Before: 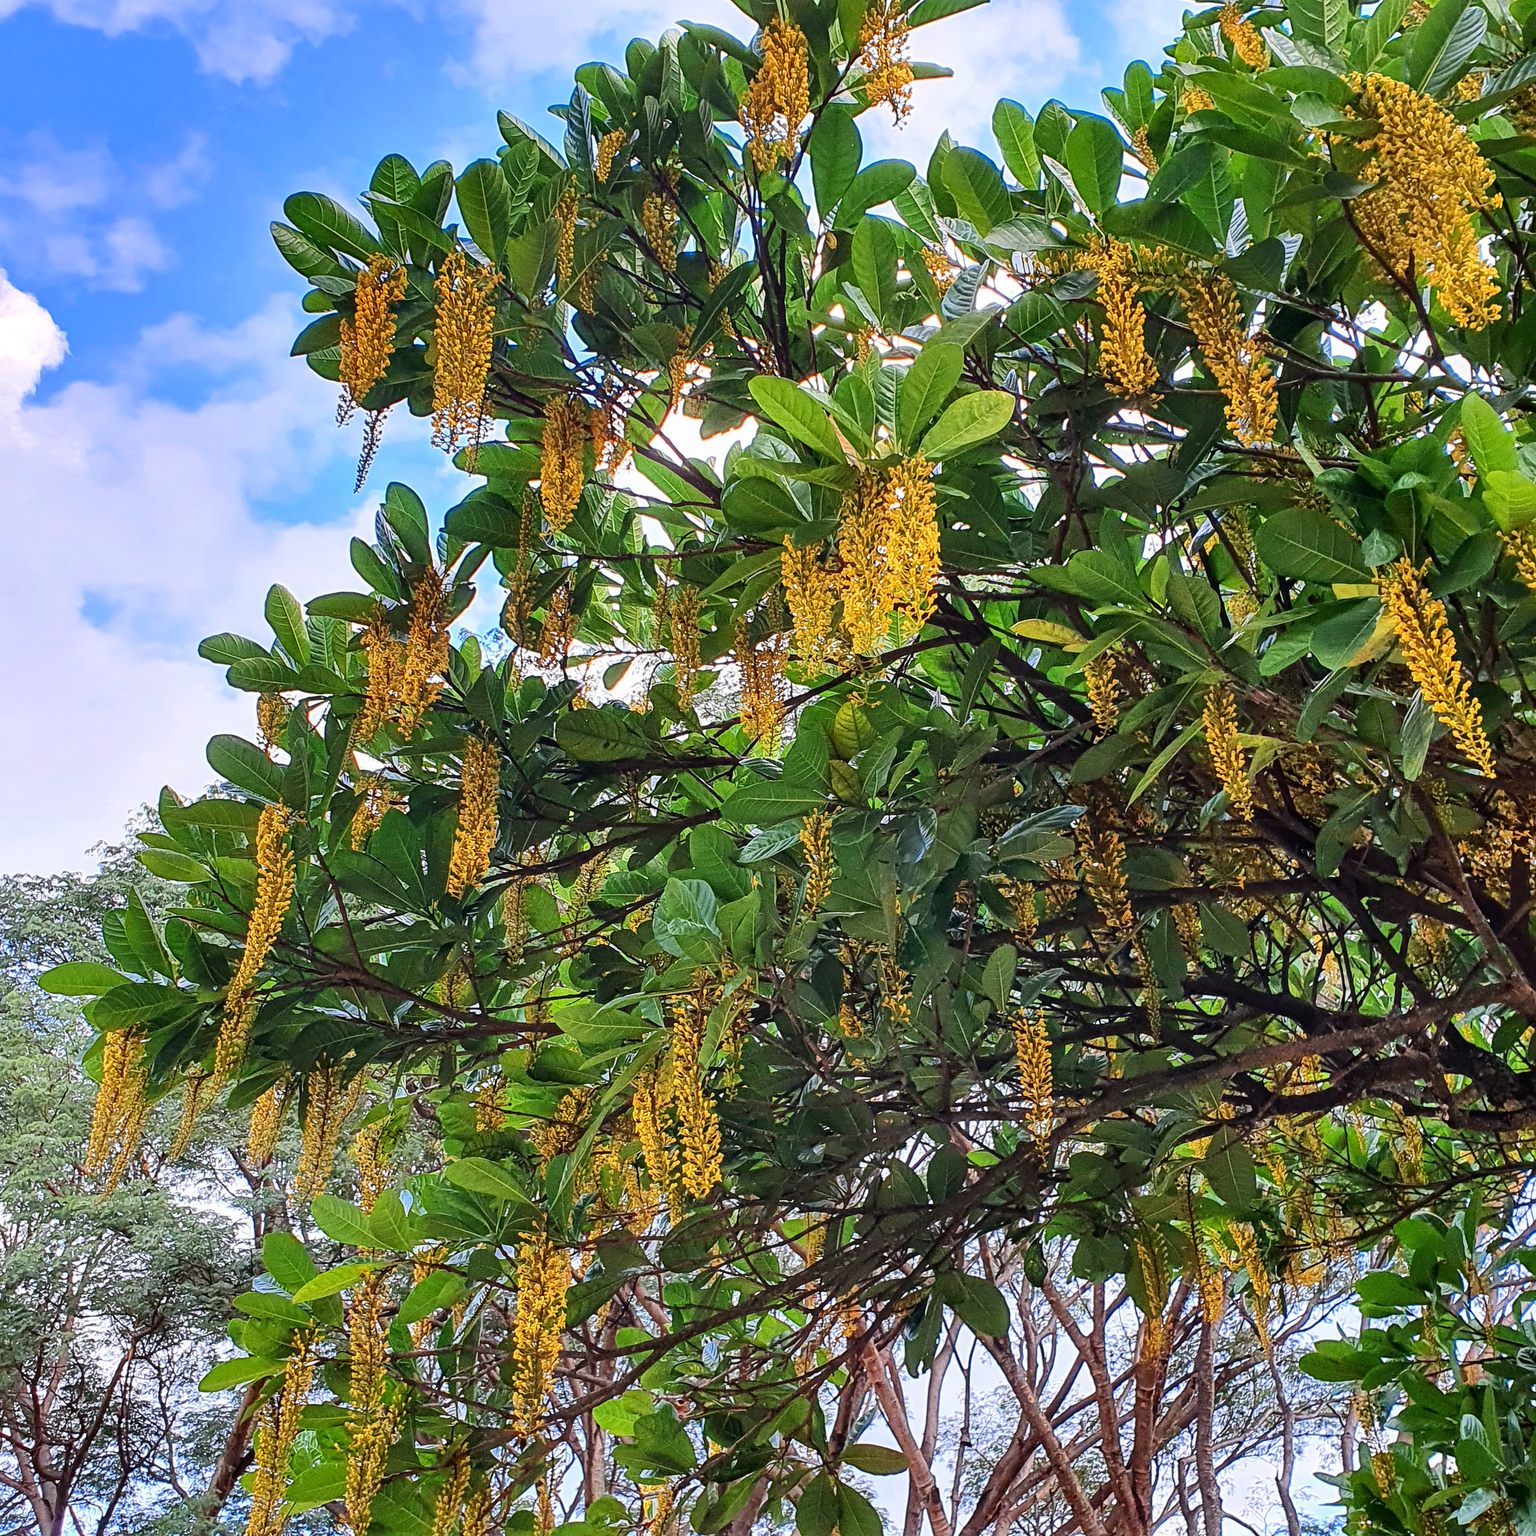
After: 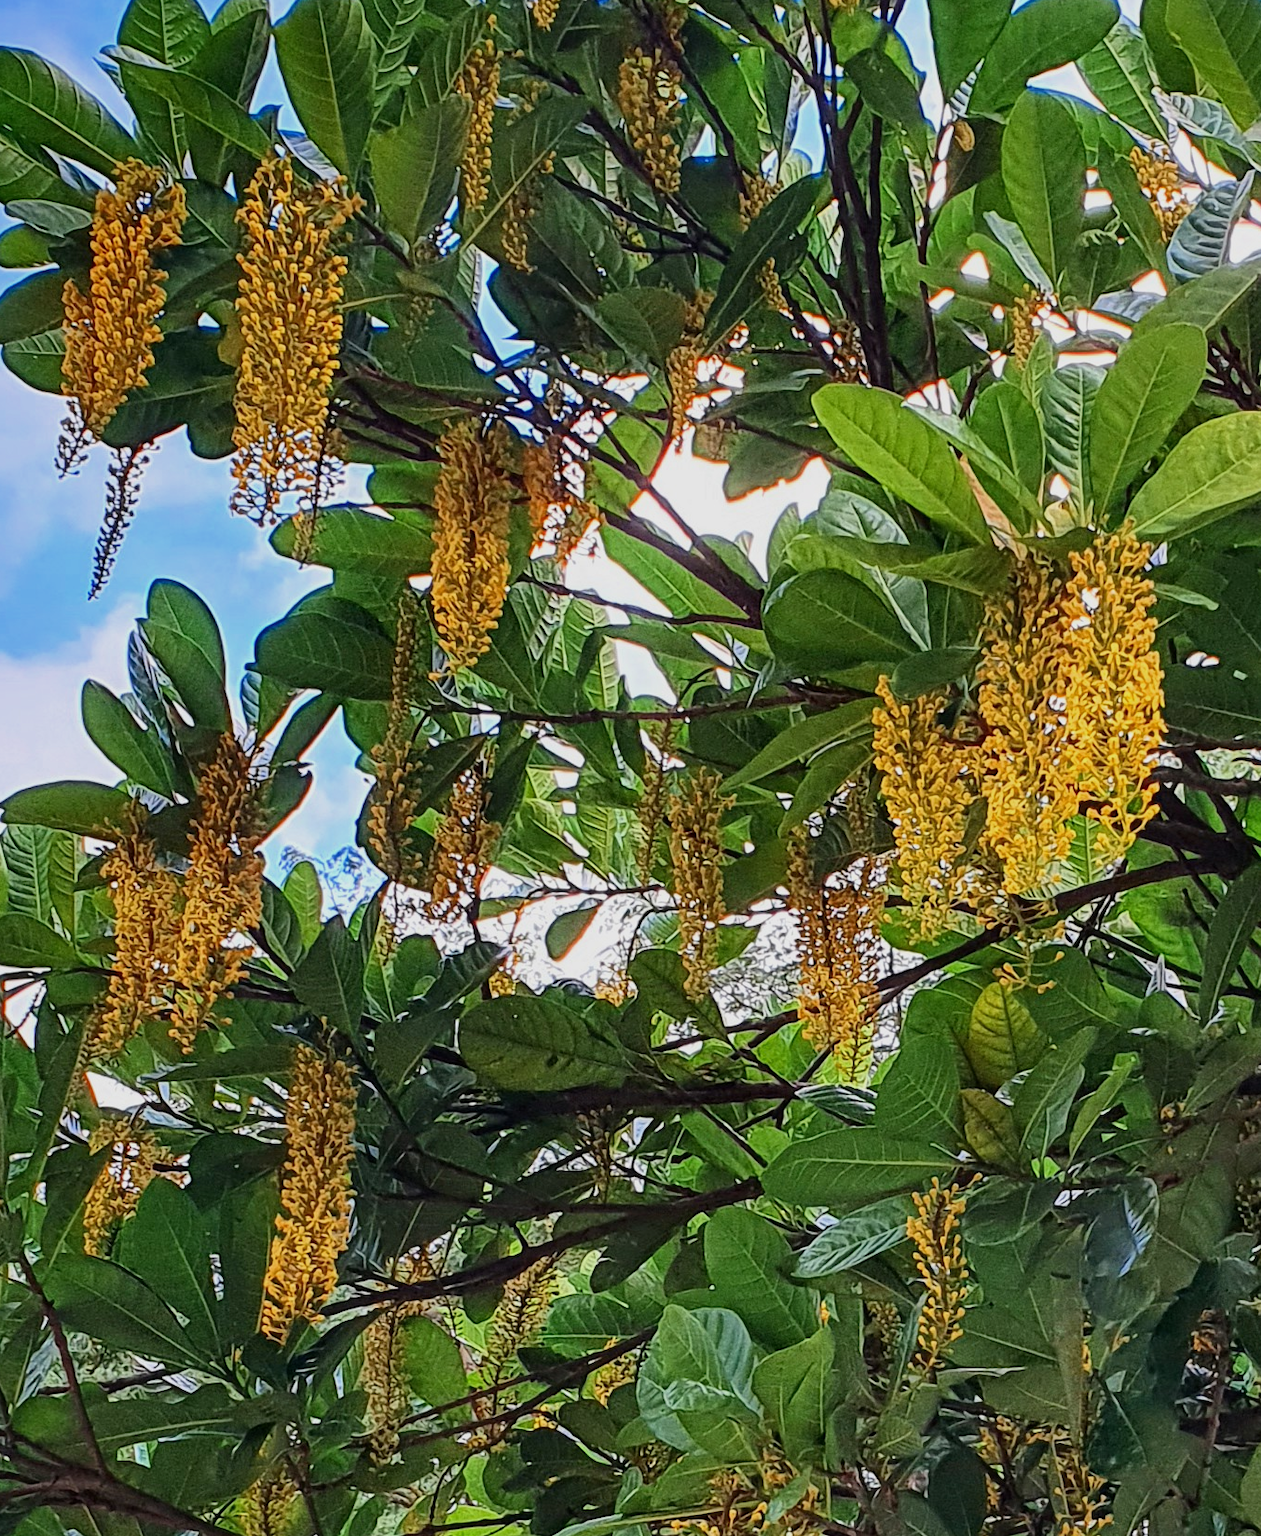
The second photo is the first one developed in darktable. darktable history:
crop: left 19.935%, top 10.863%, right 35.279%, bottom 34.636%
exposure: exposure -0.332 EV, compensate highlight preservation false
